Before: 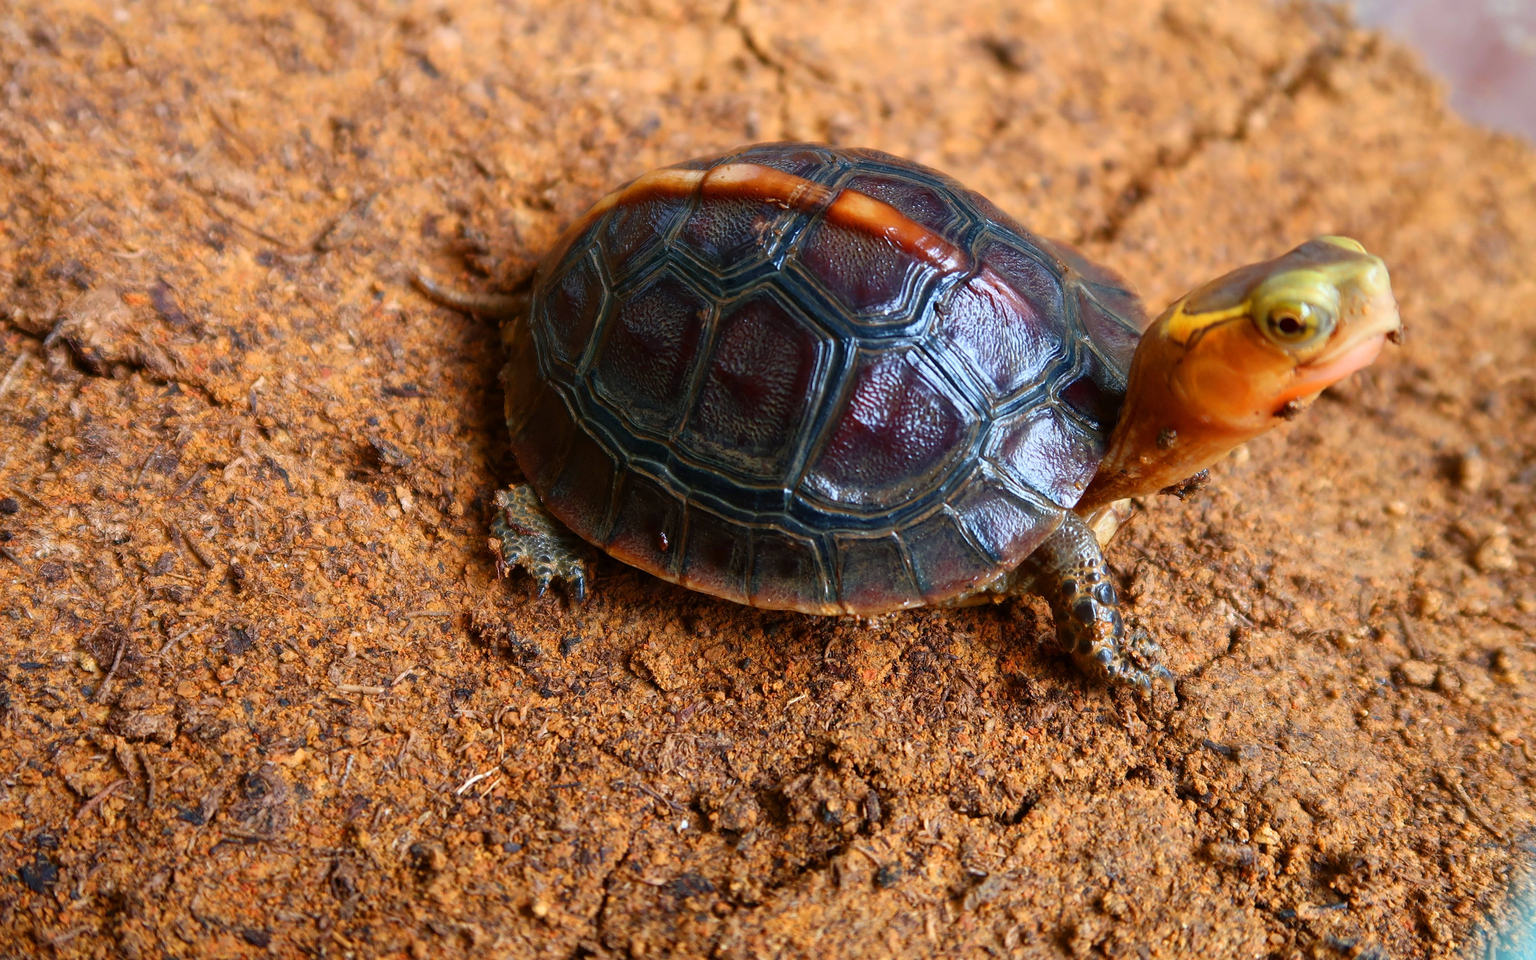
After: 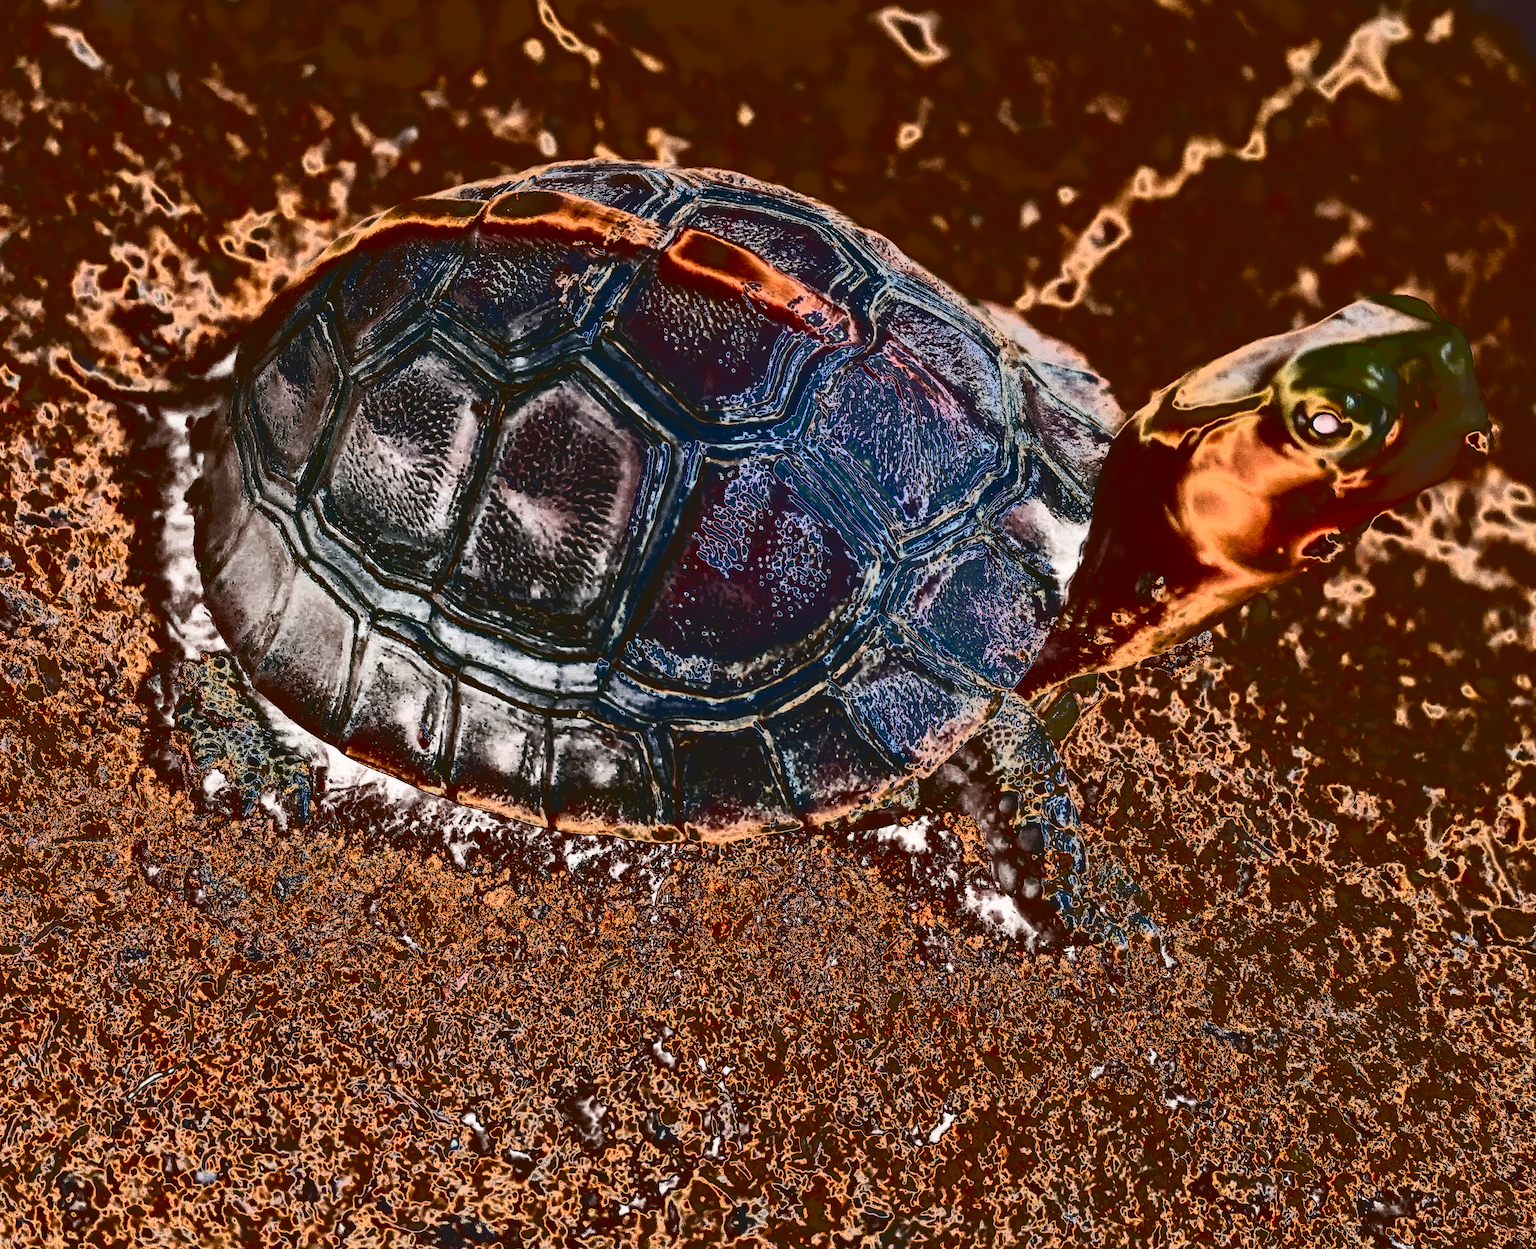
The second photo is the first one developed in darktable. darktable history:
crop and rotate: left 24.09%, top 3.338%, right 6.597%, bottom 6.456%
tone curve: curves: ch0 [(0, 0) (0.003, 0.99) (0.011, 0.983) (0.025, 0.934) (0.044, 0.719) (0.069, 0.382) (0.1, 0.204) (0.136, 0.093) (0.177, 0.094) (0.224, 0.093) (0.277, 0.098) (0.335, 0.214) (0.399, 0.616) (0.468, 0.827) (0.543, 0.464) (0.623, 0.145) (0.709, 0.127) (0.801, 0.187) (0.898, 0.203) (1, 1)], color space Lab, independent channels, preserve colors none
